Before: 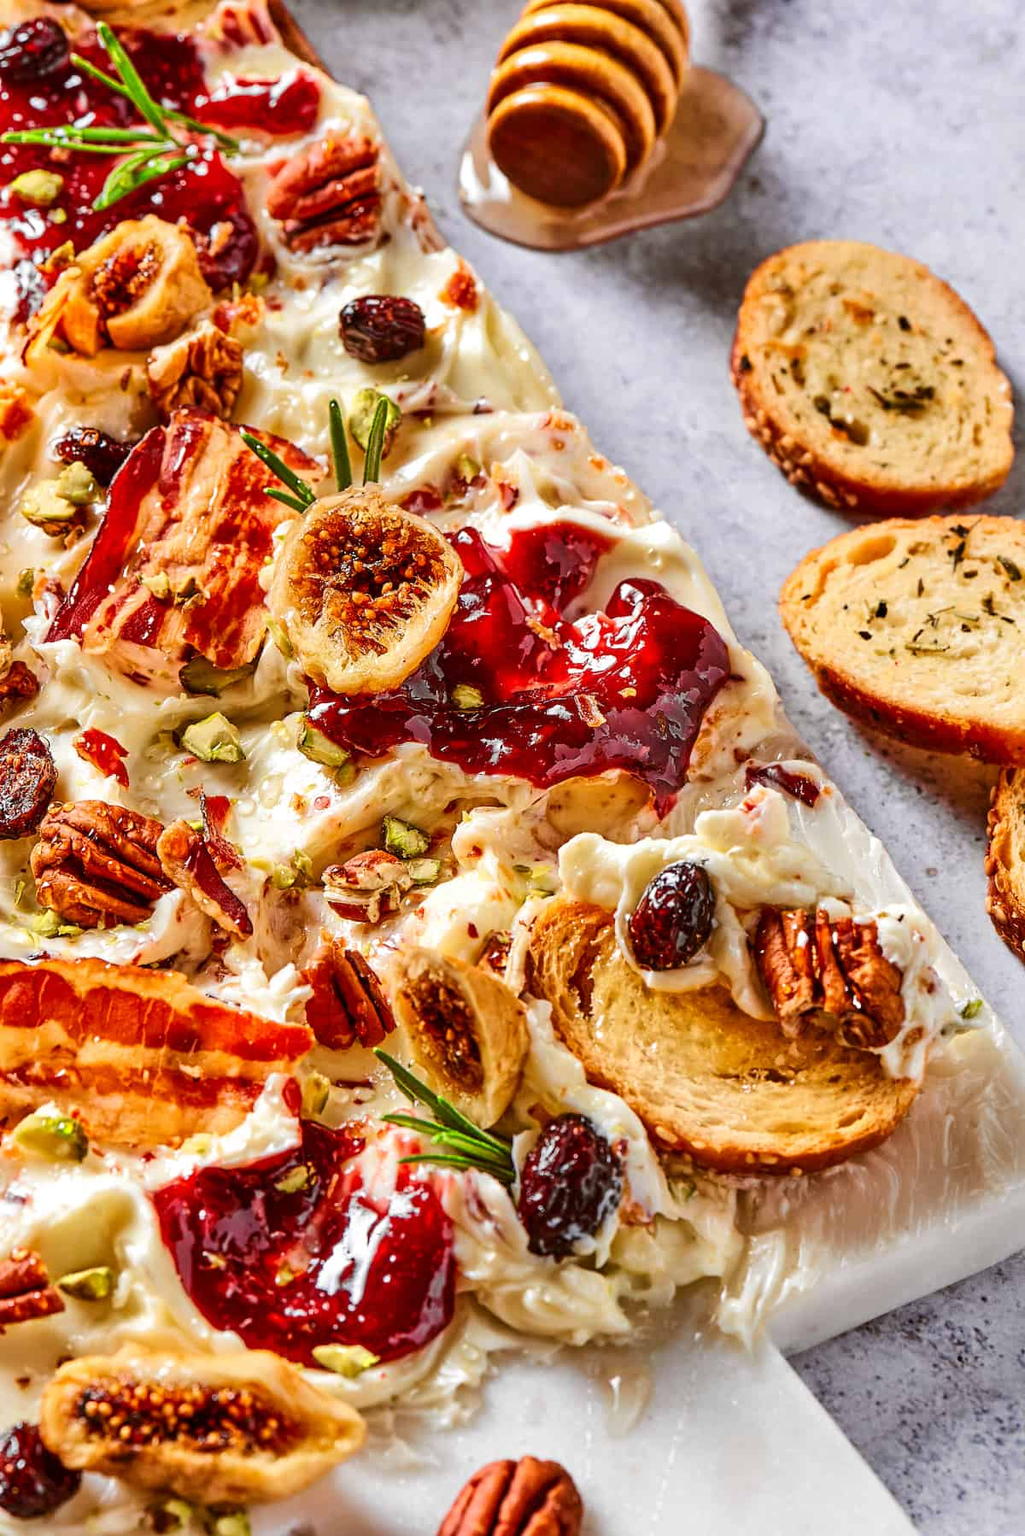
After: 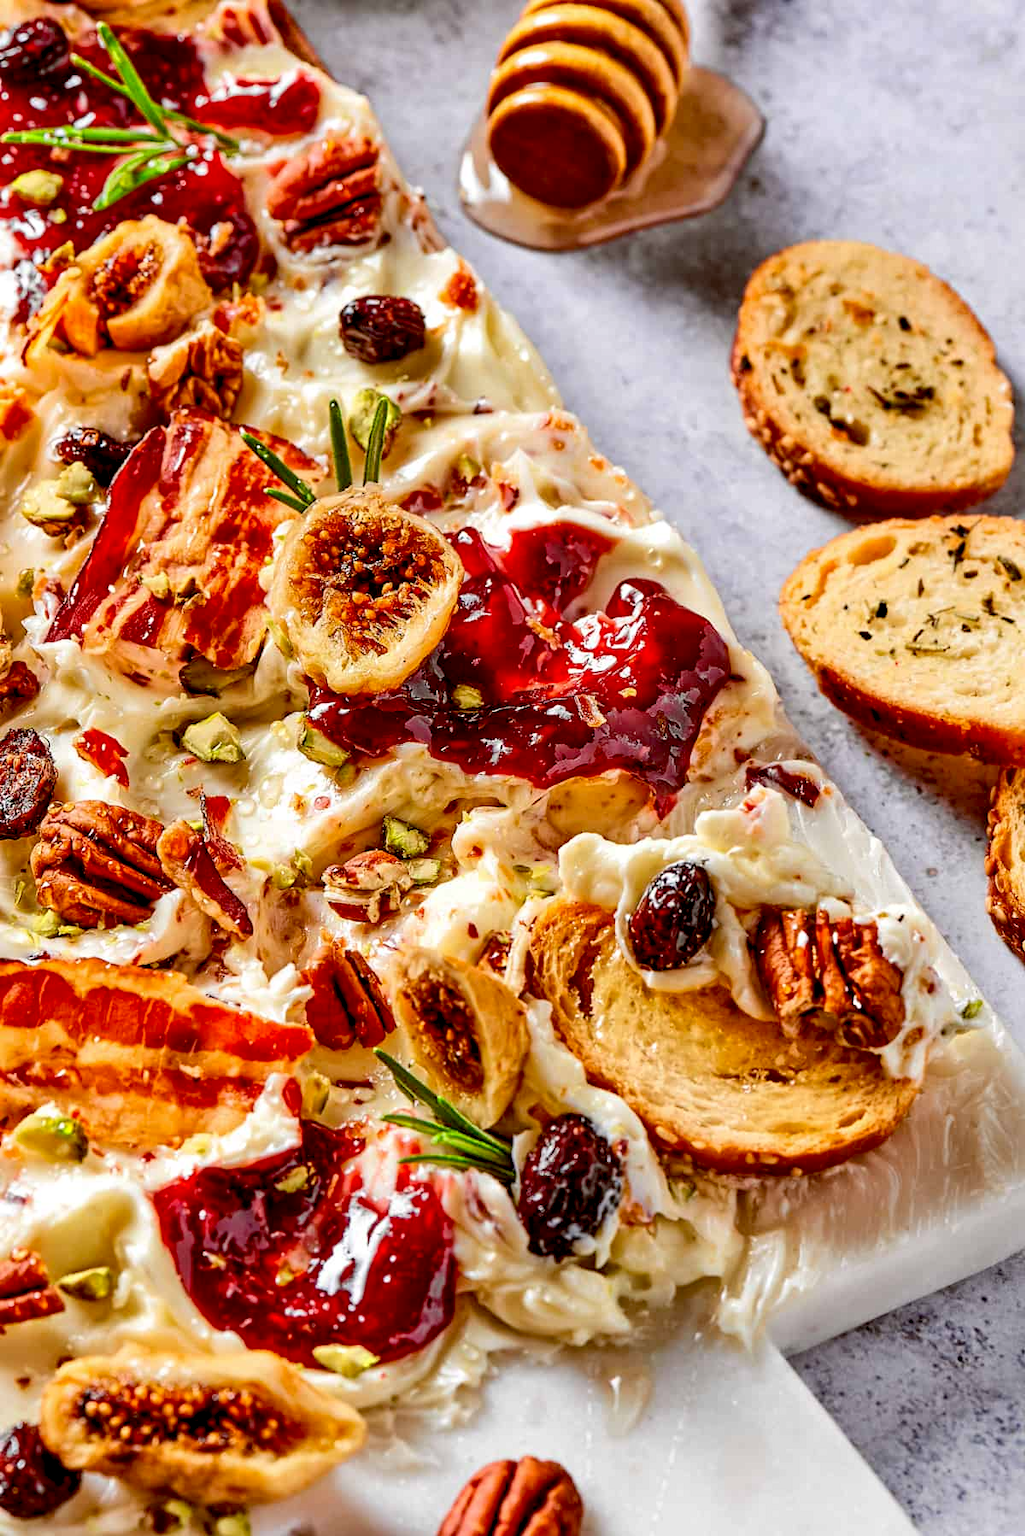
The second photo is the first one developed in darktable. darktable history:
exposure: black level correction 0.012, compensate exposure bias true, compensate highlight preservation false
